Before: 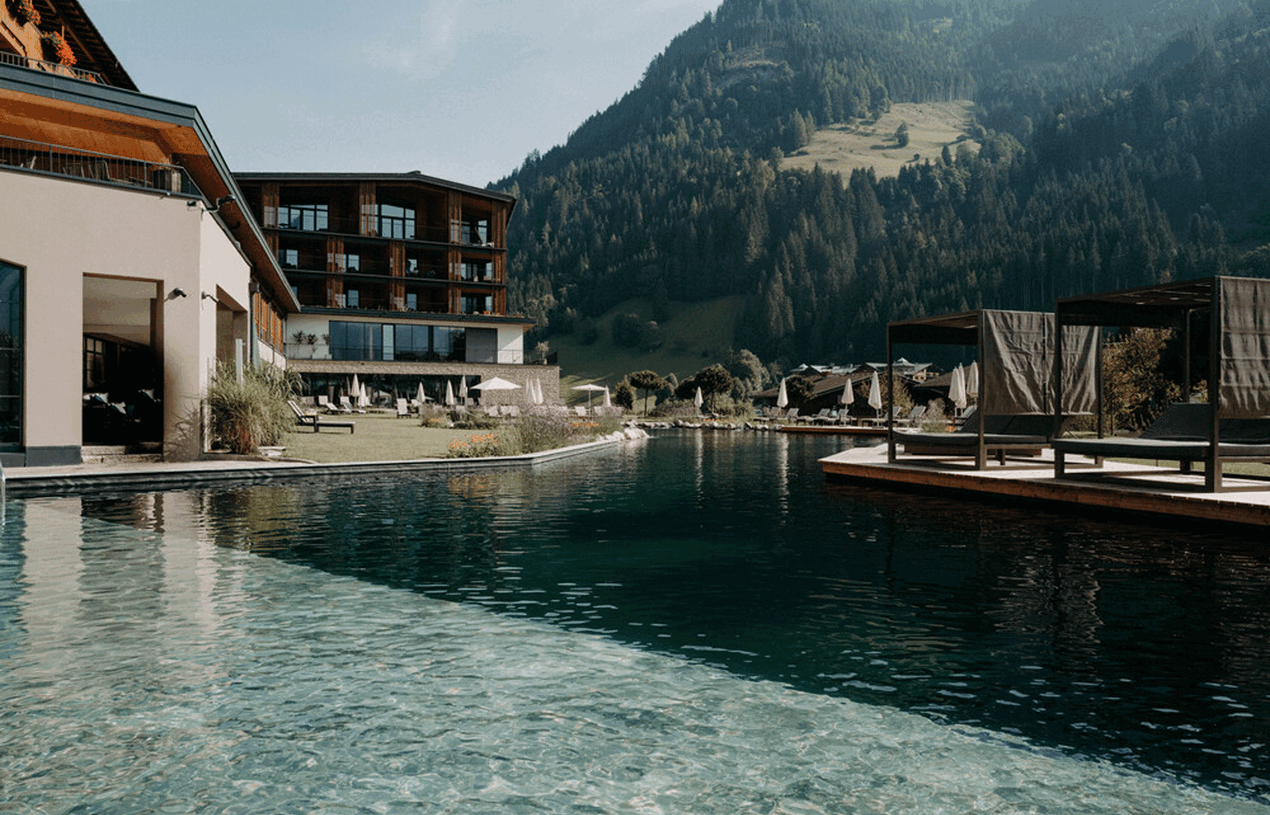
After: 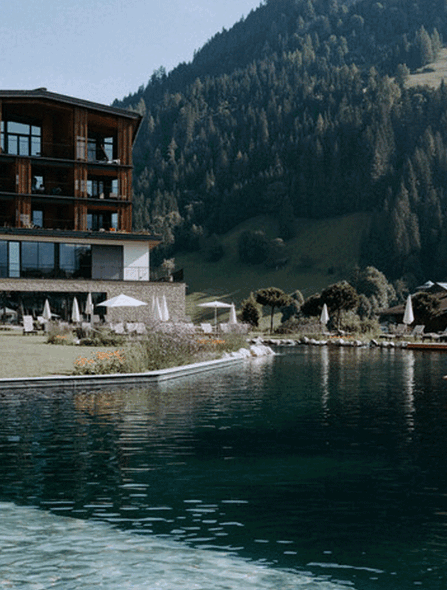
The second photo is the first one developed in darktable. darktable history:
white balance: red 0.954, blue 1.079
crop and rotate: left 29.476%, top 10.214%, right 35.32%, bottom 17.333%
